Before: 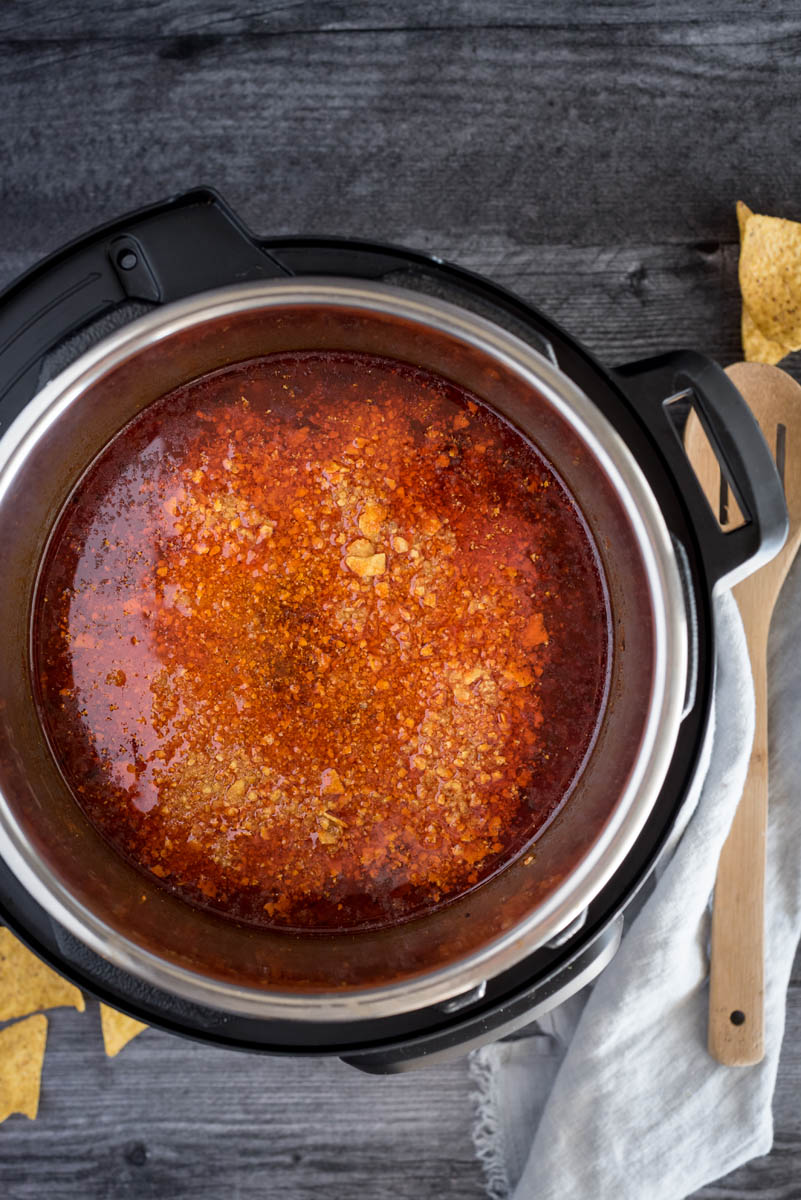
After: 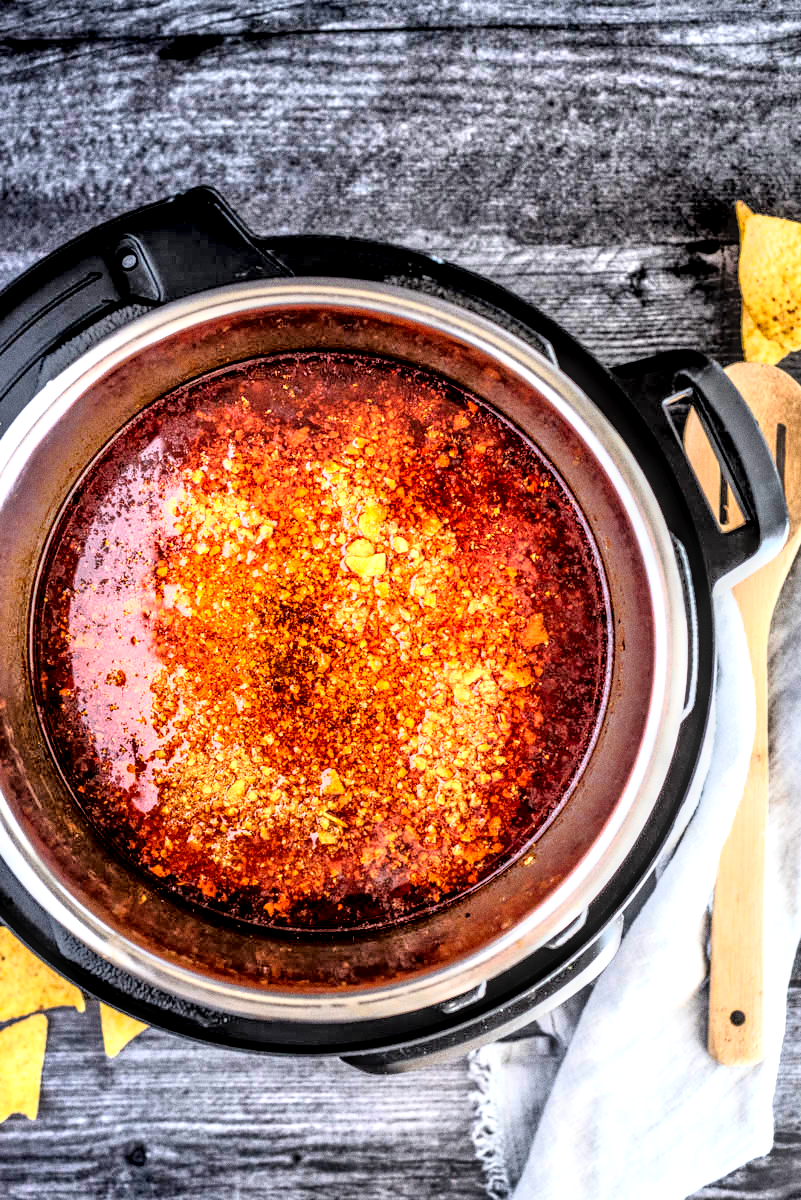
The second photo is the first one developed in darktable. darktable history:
rgb curve: curves: ch0 [(0, 0) (0.21, 0.15) (0.24, 0.21) (0.5, 0.75) (0.75, 0.96) (0.89, 0.99) (1, 1)]; ch1 [(0, 0.02) (0.21, 0.13) (0.25, 0.2) (0.5, 0.67) (0.75, 0.9) (0.89, 0.97) (1, 1)]; ch2 [(0, 0.02) (0.21, 0.13) (0.25, 0.2) (0.5, 0.67) (0.75, 0.9) (0.89, 0.97) (1, 1)], compensate middle gray true
local contrast: highlights 0%, shadows 0%, detail 182%
contrast brightness saturation: contrast 0.04, saturation 0.16
tone equalizer: -8 EV -0.528 EV, -7 EV -0.319 EV, -6 EV -0.083 EV, -5 EV 0.413 EV, -4 EV 0.985 EV, -3 EV 0.791 EV, -2 EV -0.01 EV, -1 EV 0.14 EV, +0 EV -0.012 EV, smoothing 1
grain: coarseness 0.09 ISO
